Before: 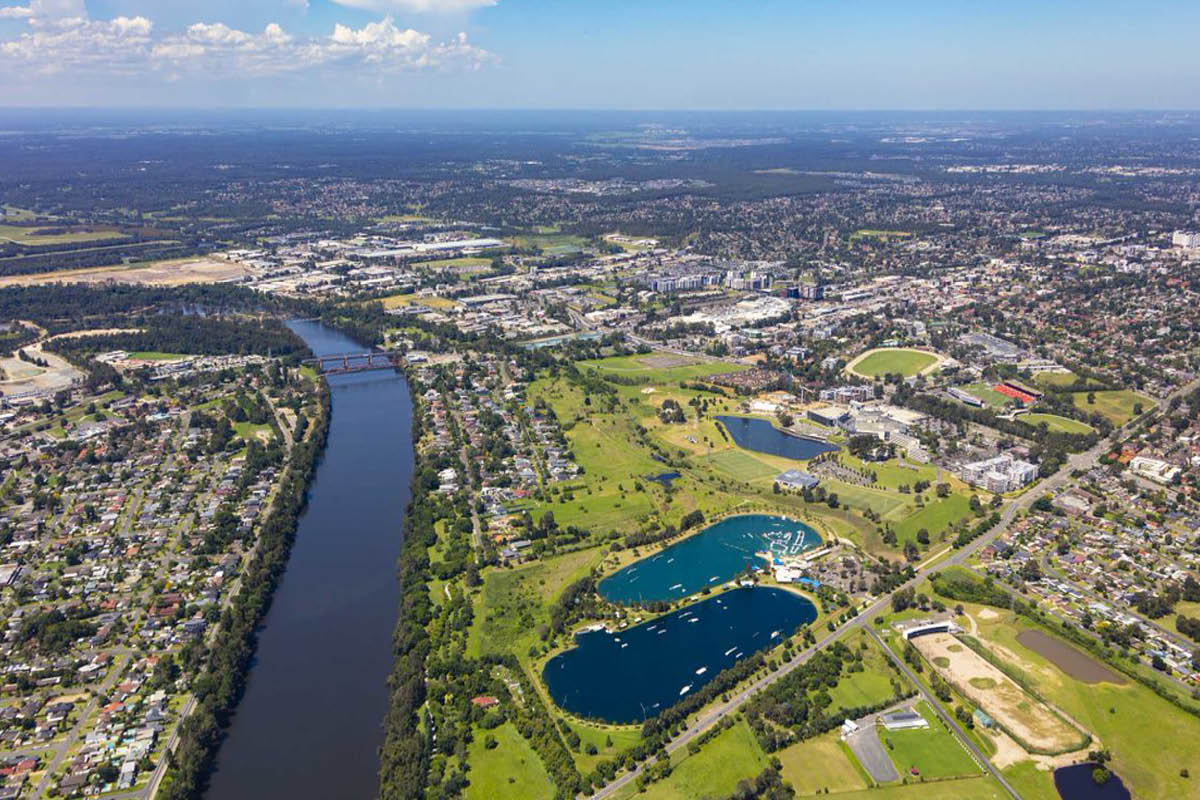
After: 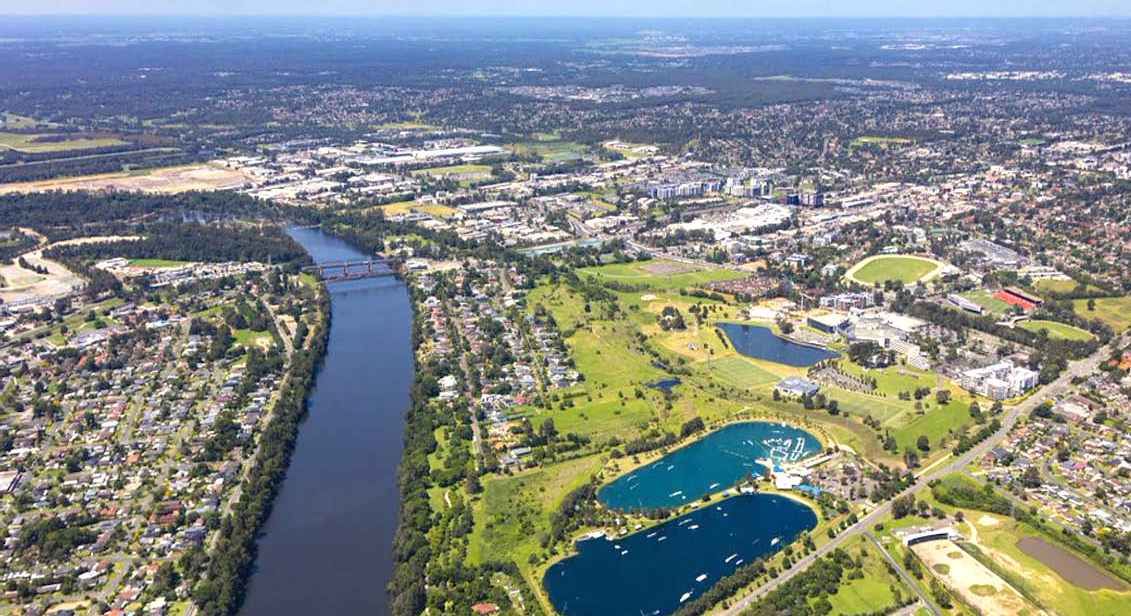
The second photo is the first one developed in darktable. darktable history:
crop and rotate: angle 0.03°, top 11.643%, right 5.651%, bottom 11.189%
exposure: black level correction 0, exposure 0.5 EV, compensate highlight preservation false
vibrance: vibrance 0%
